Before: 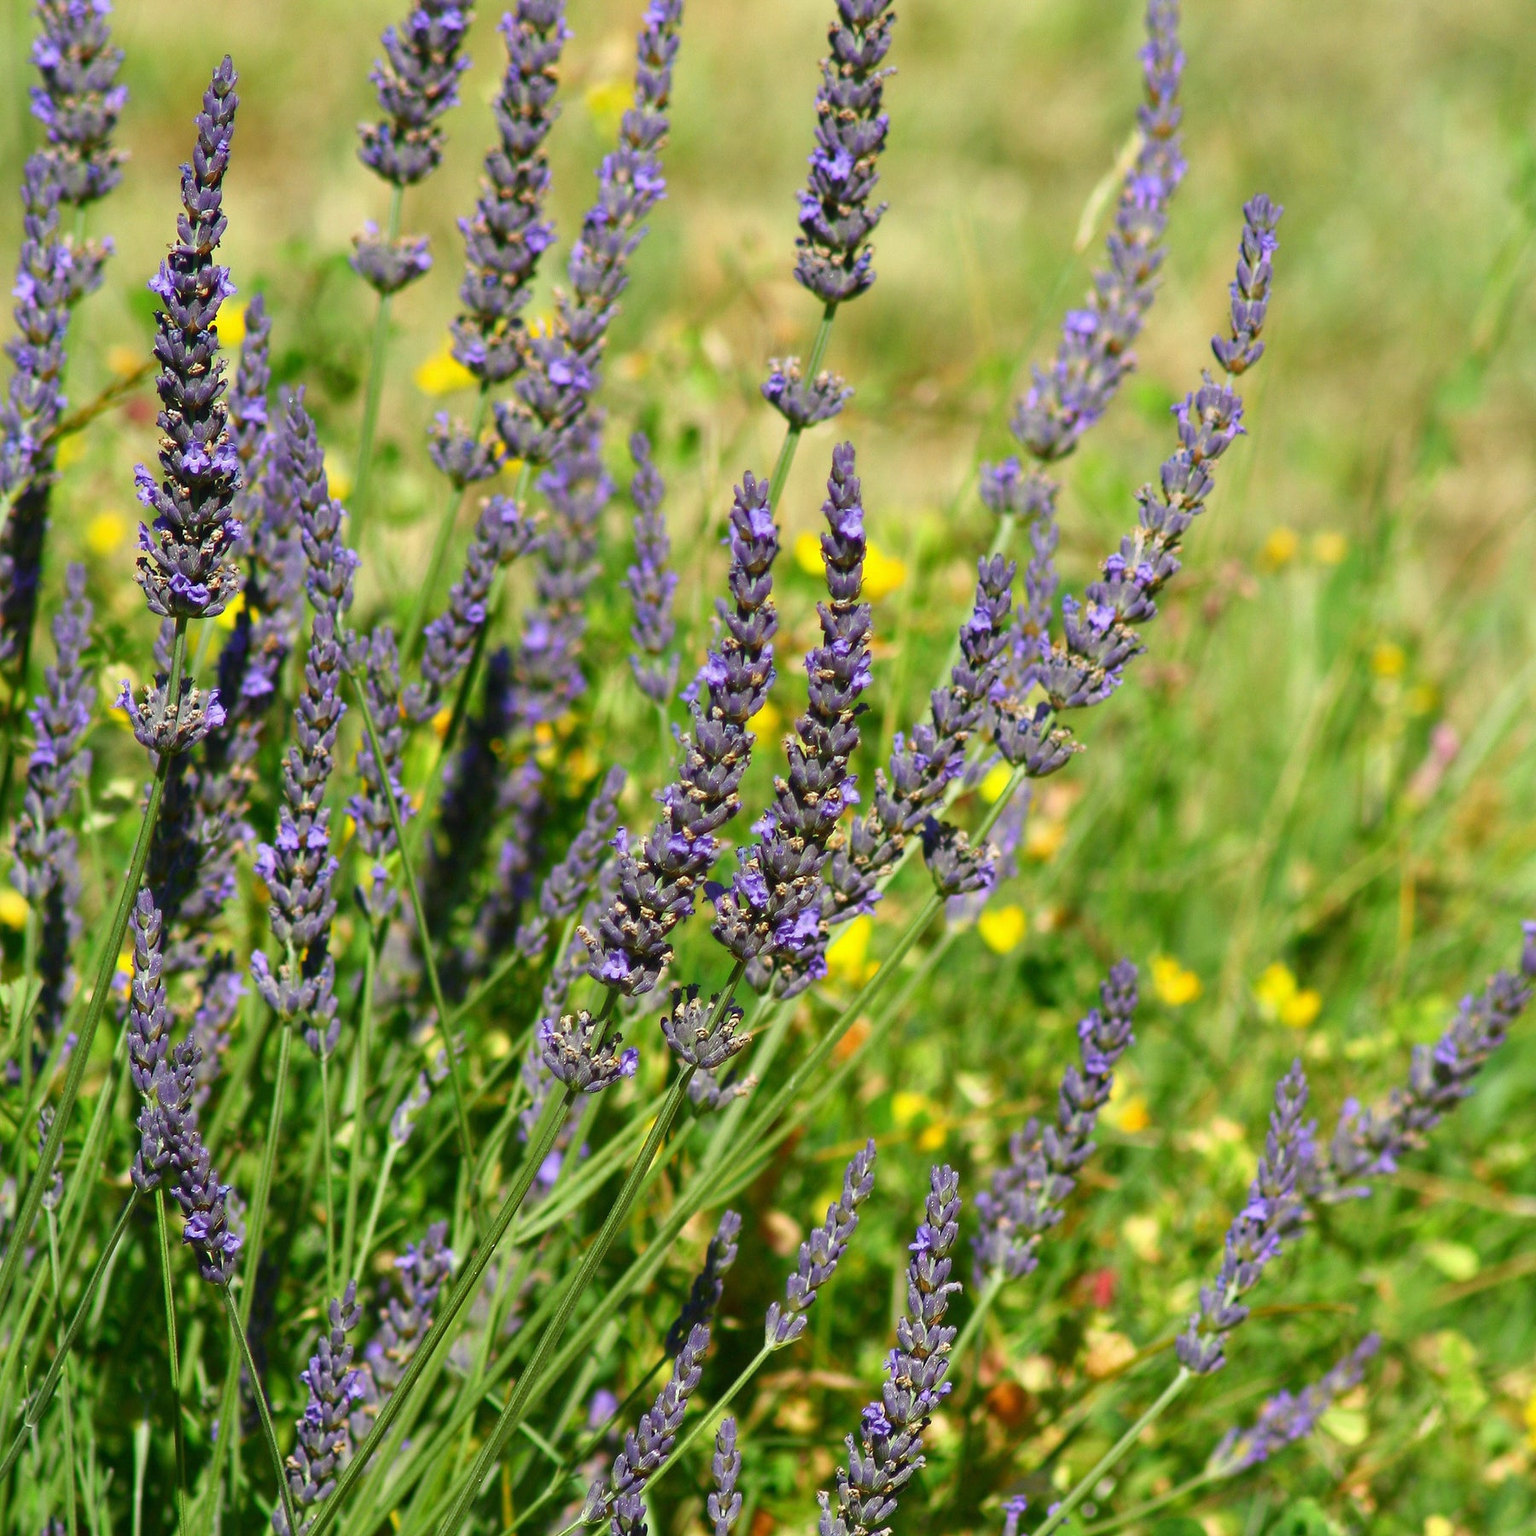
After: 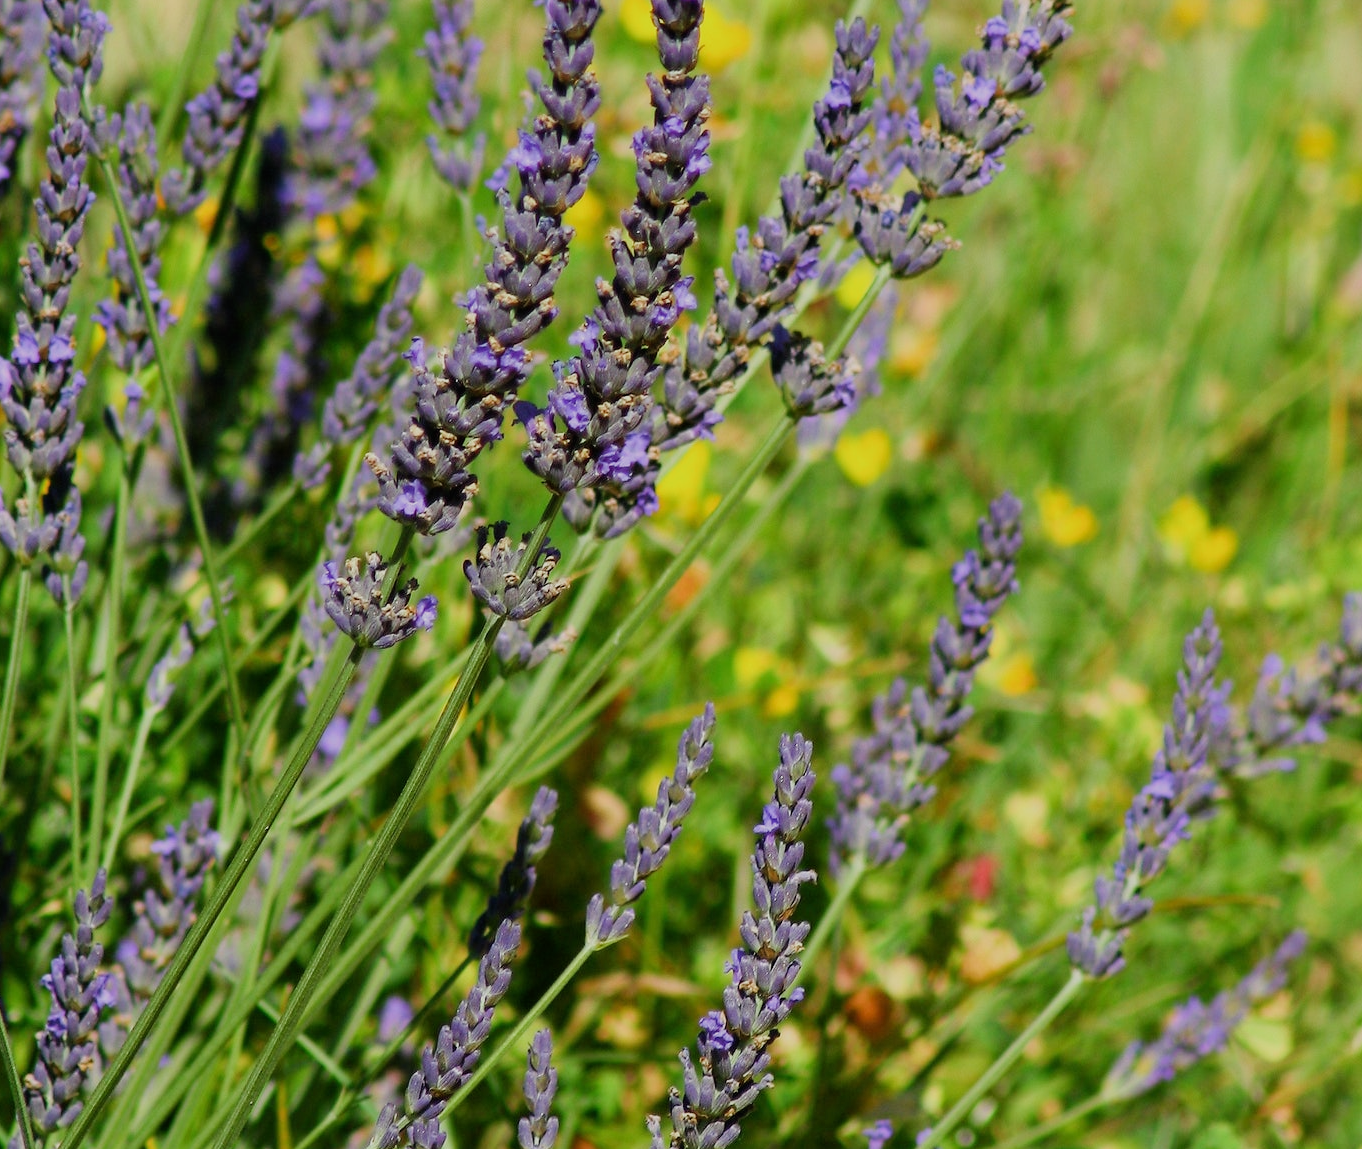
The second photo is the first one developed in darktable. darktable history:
filmic rgb: black relative exposure -7.65 EV, white relative exposure 4.56 EV, hardness 3.61
crop and rotate: left 17.299%, top 35.115%, right 7.015%, bottom 1.024%
